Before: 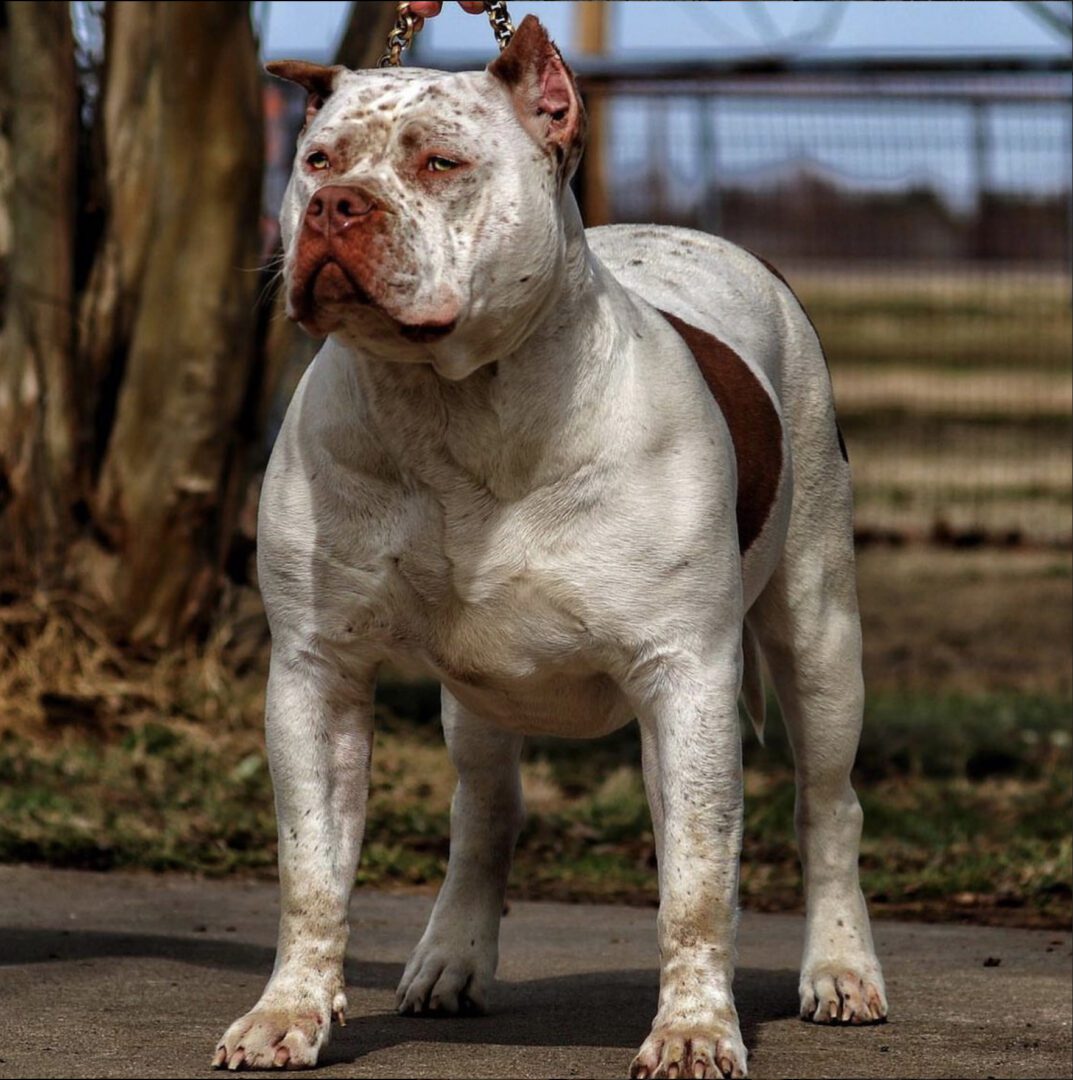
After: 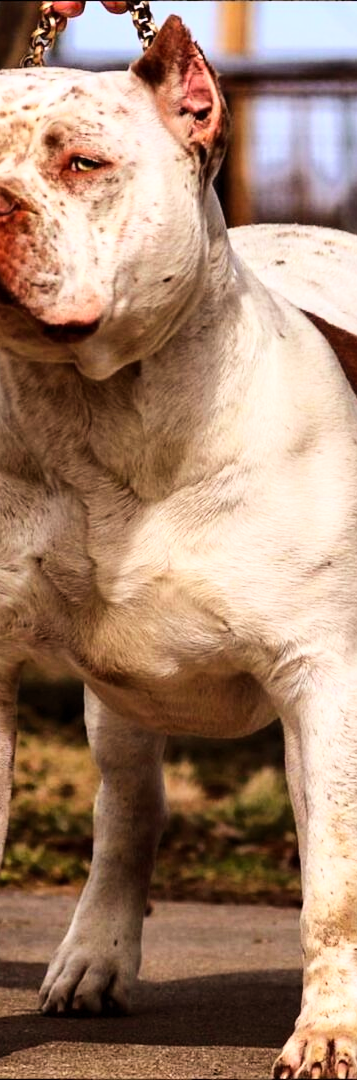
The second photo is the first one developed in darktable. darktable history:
rgb levels: mode RGB, independent channels, levels [[0, 0.5, 1], [0, 0.521, 1], [0, 0.536, 1]]
base curve: curves: ch0 [(0, 0) (0.018, 0.026) (0.143, 0.37) (0.33, 0.731) (0.458, 0.853) (0.735, 0.965) (0.905, 0.986) (1, 1)]
crop: left 33.36%, right 33.36%
